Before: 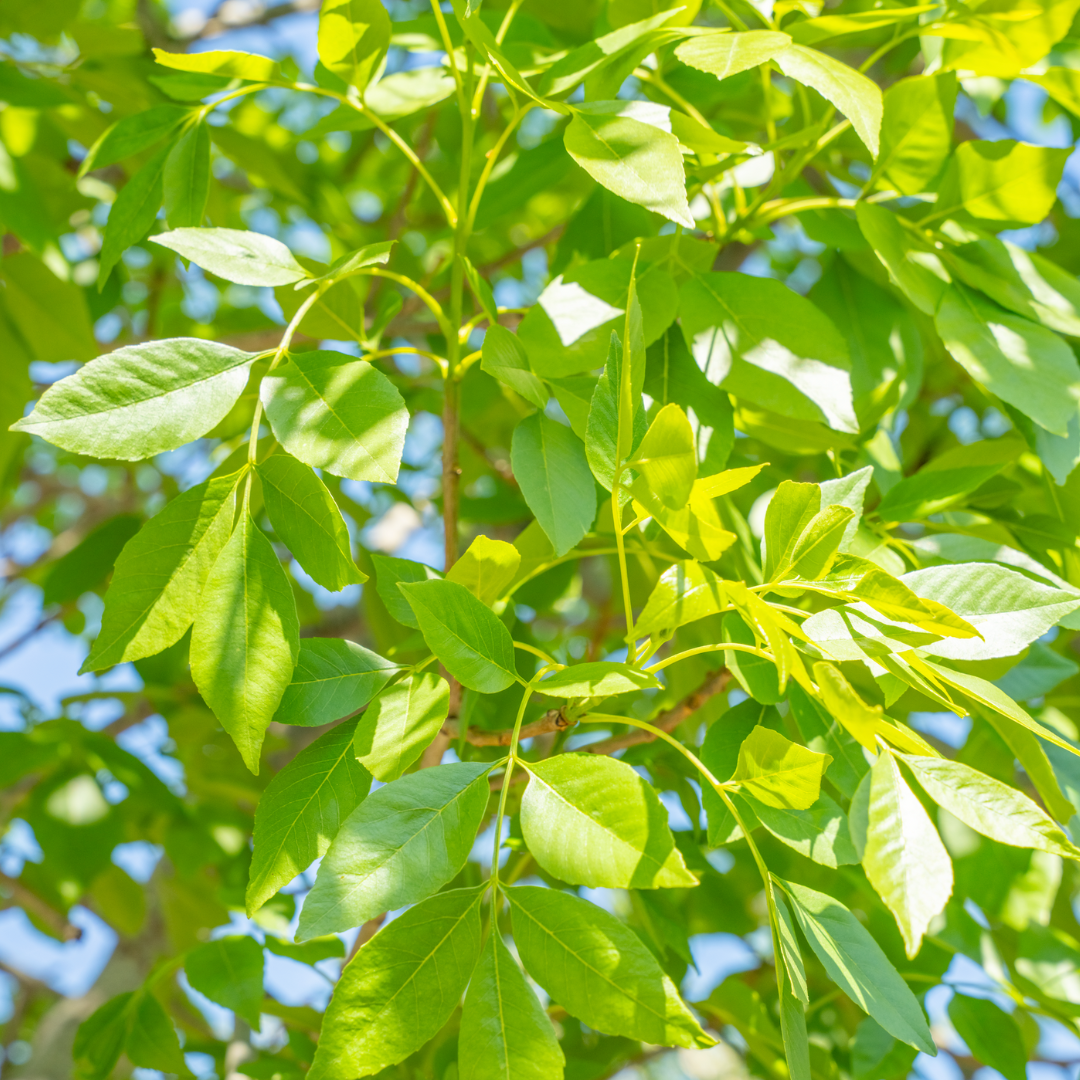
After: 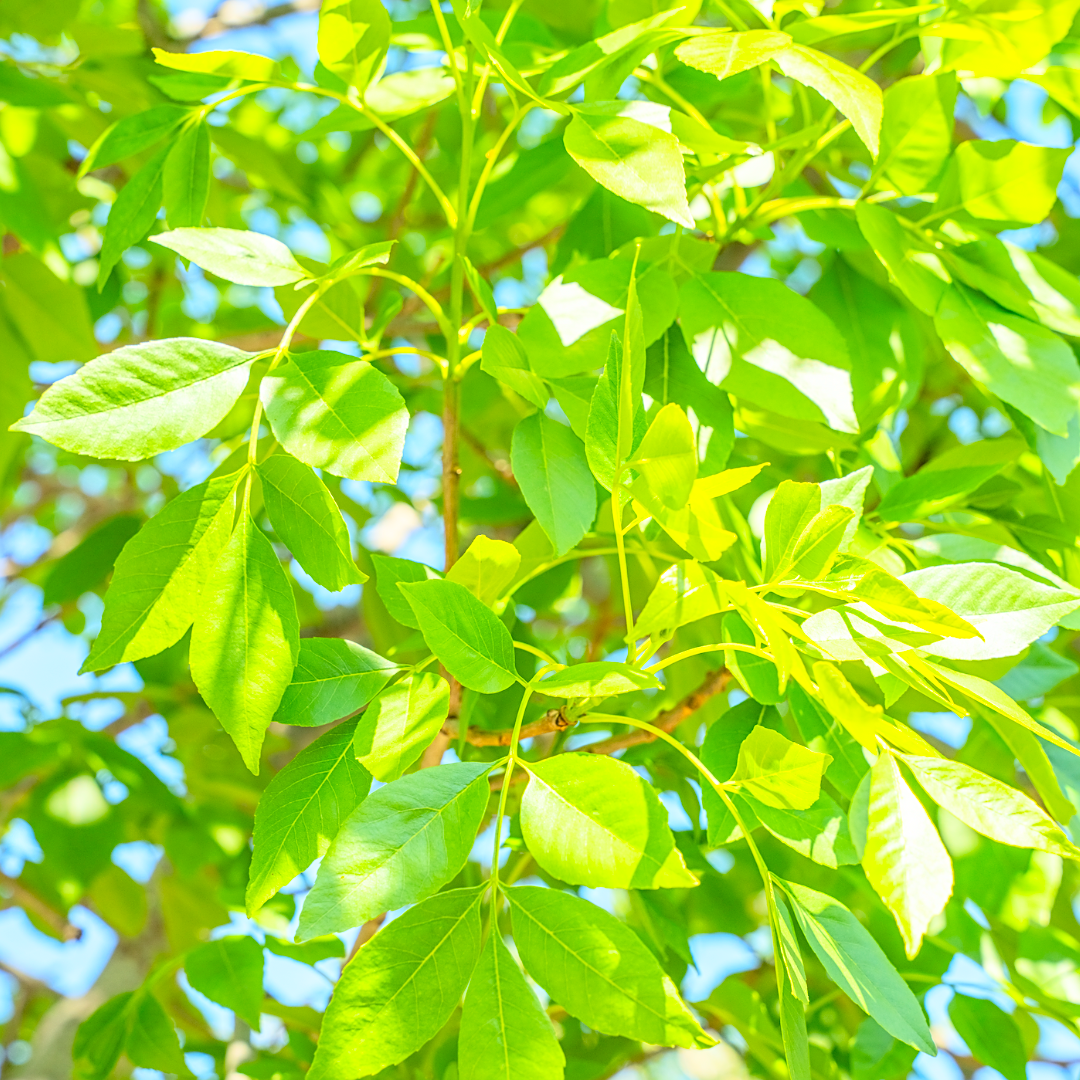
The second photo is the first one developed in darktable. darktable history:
sharpen: amount 0.492
contrast brightness saturation: contrast 0.241, brightness 0.261, saturation 0.383
